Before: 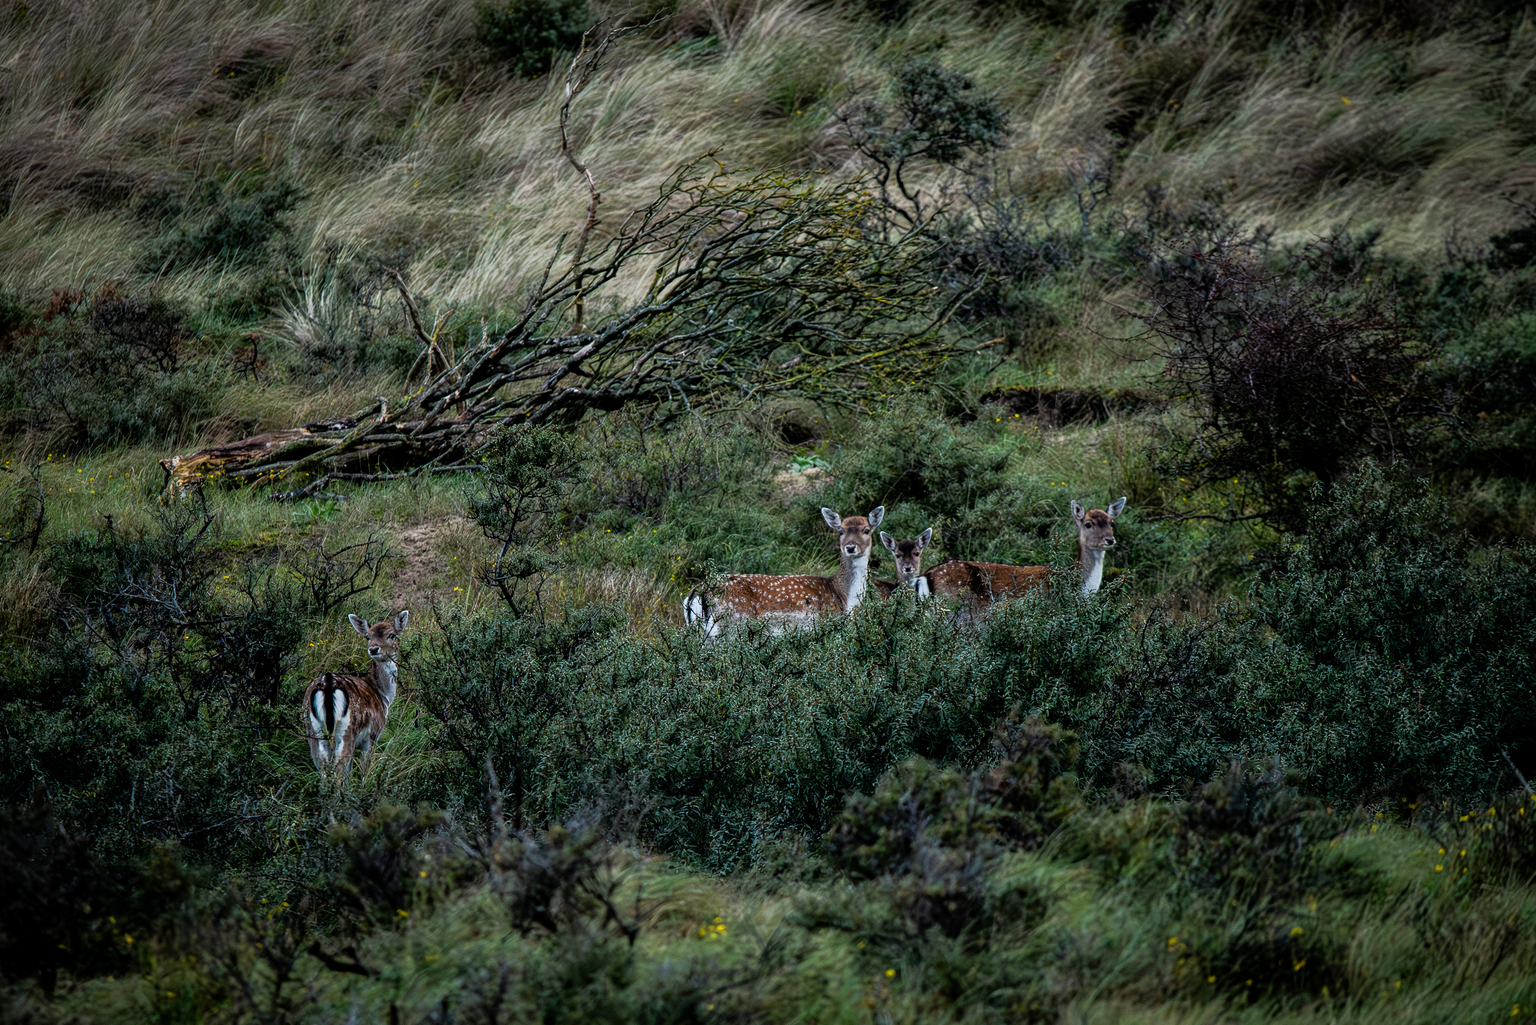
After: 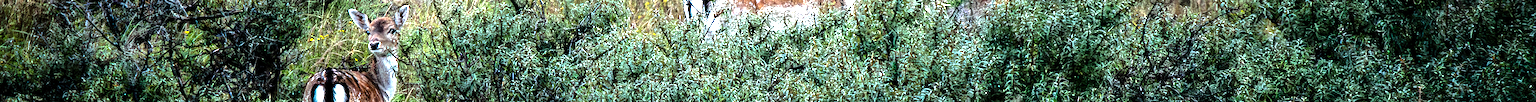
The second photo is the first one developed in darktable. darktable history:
crop and rotate: top 59.084%, bottom 30.916%
exposure: exposure 2.04 EV, compensate highlight preservation false
